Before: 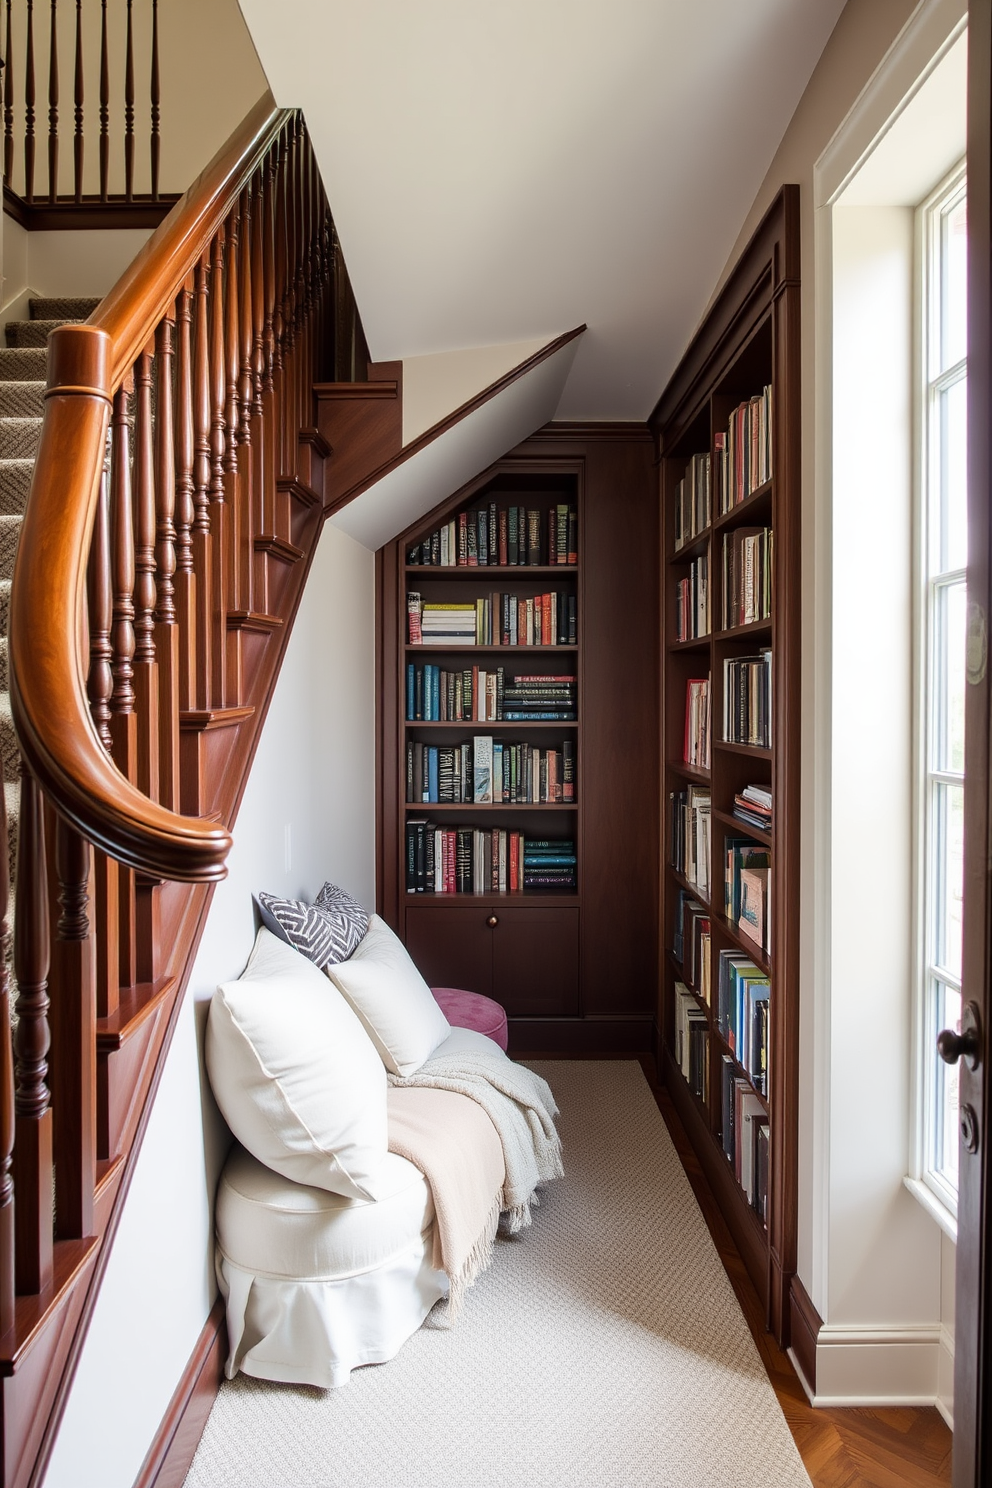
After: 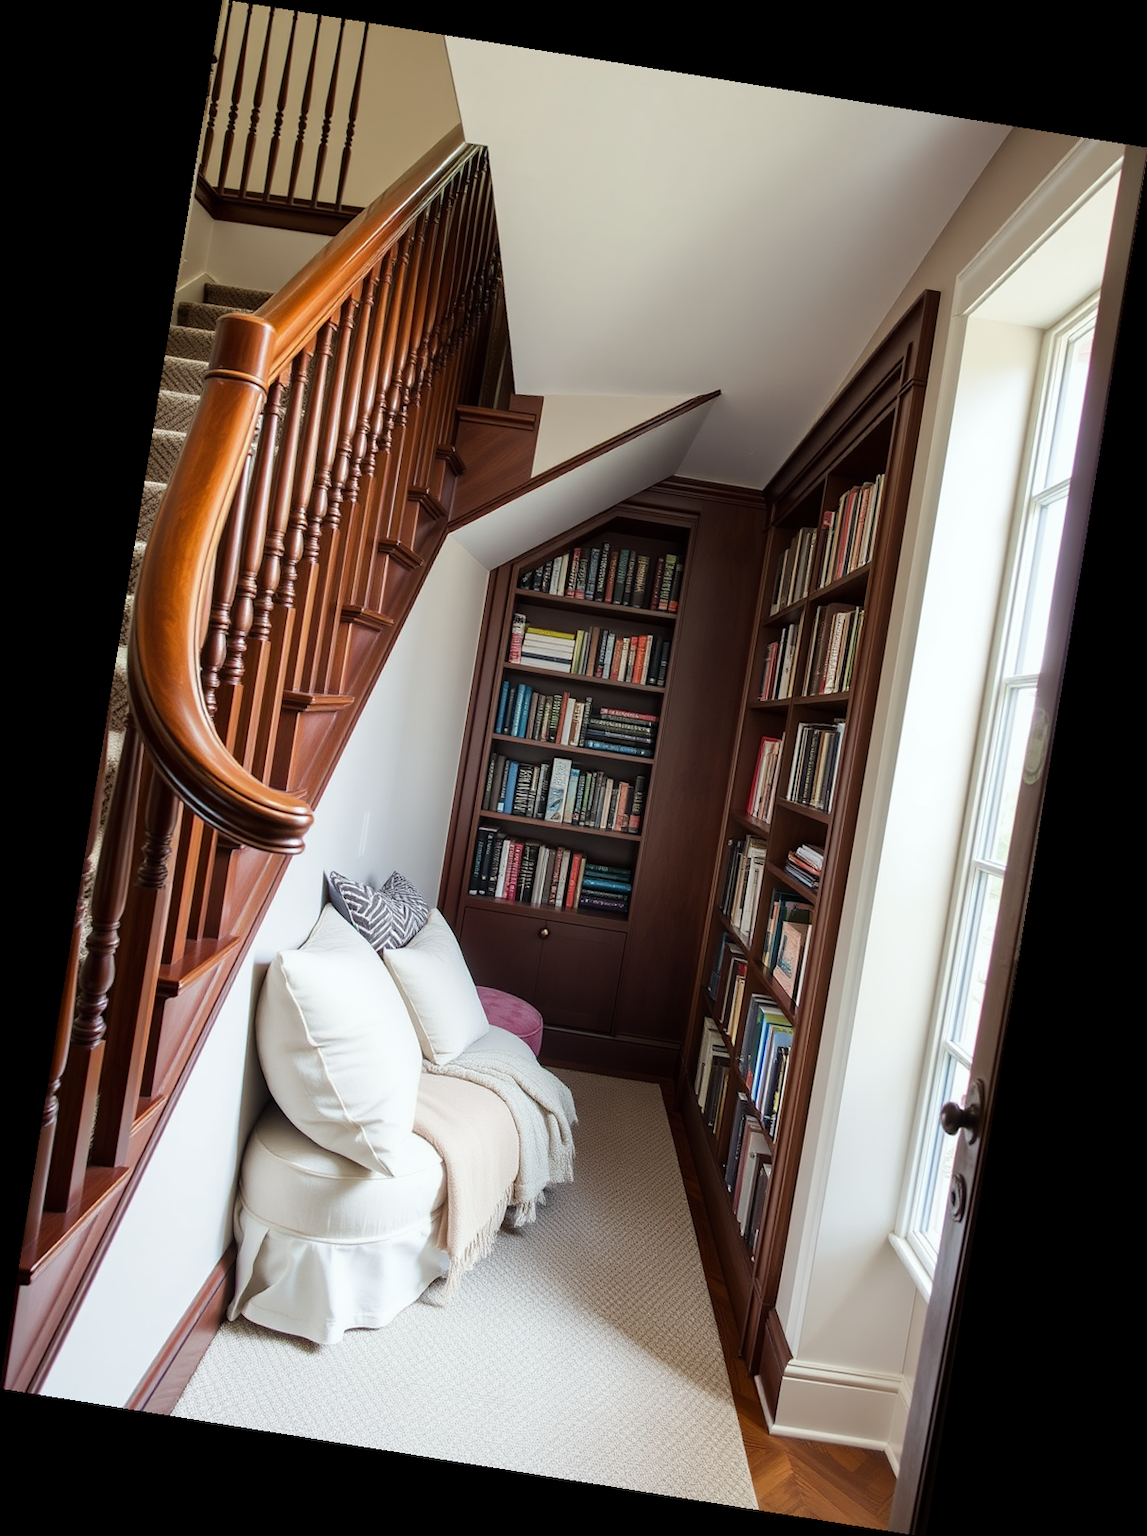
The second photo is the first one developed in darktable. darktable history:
white balance: red 0.978, blue 0.999
rotate and perspective: rotation 9.12°, automatic cropping off
exposure: compensate highlight preservation false
